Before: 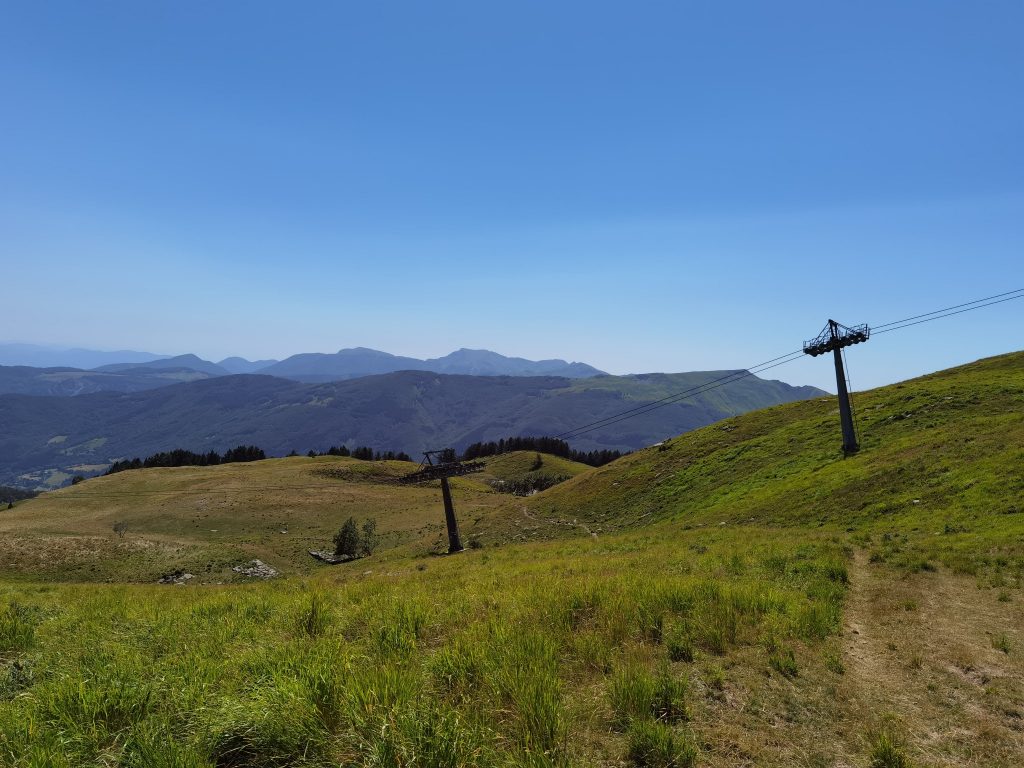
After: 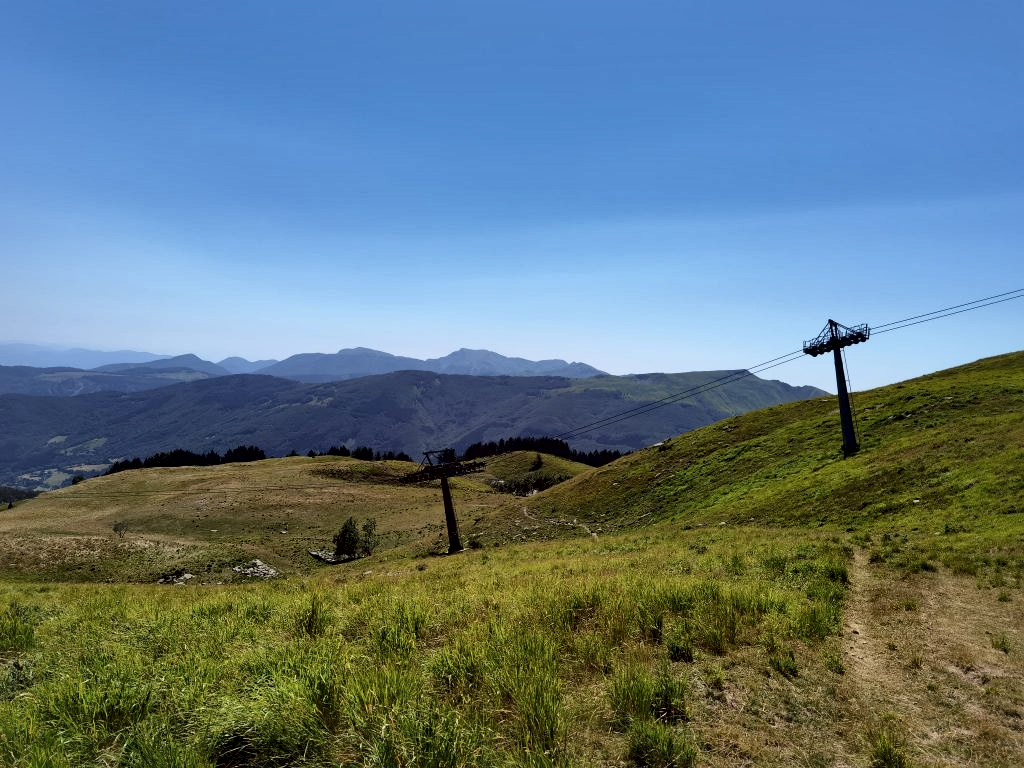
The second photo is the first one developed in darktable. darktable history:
local contrast: mode bilateral grid, contrast 70, coarseness 75, detail 180%, midtone range 0.2
